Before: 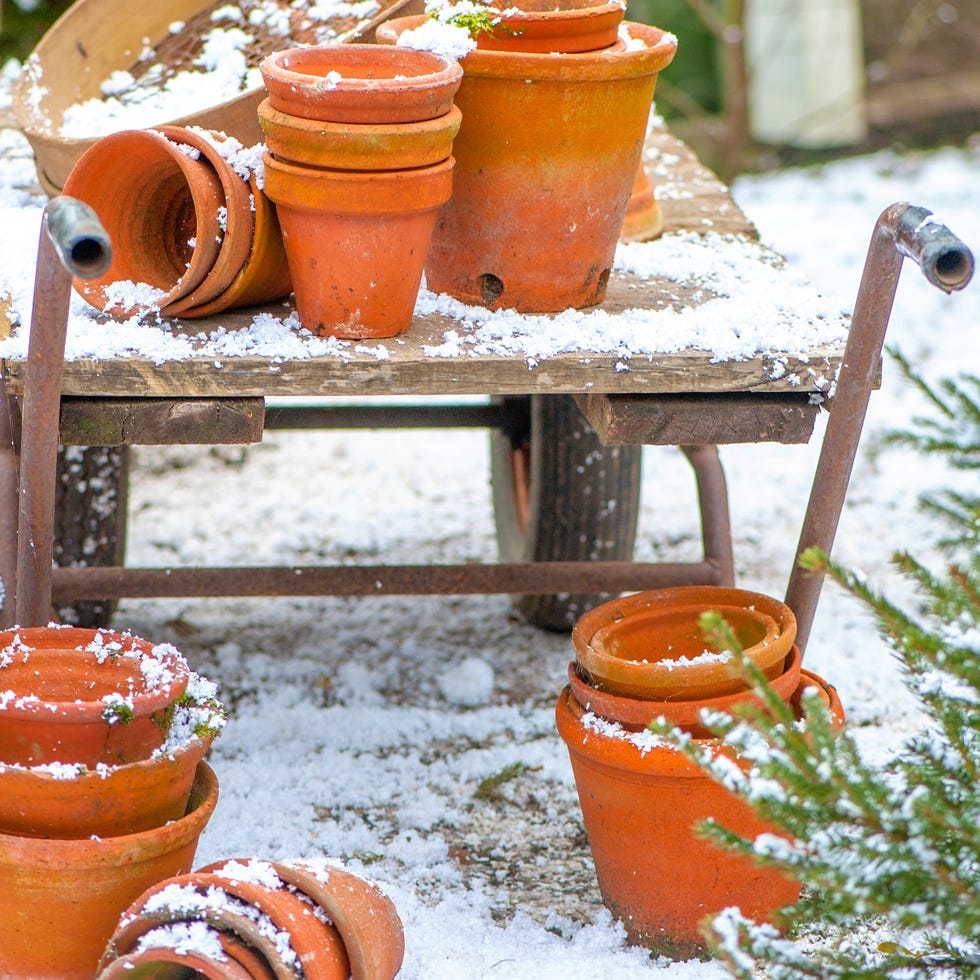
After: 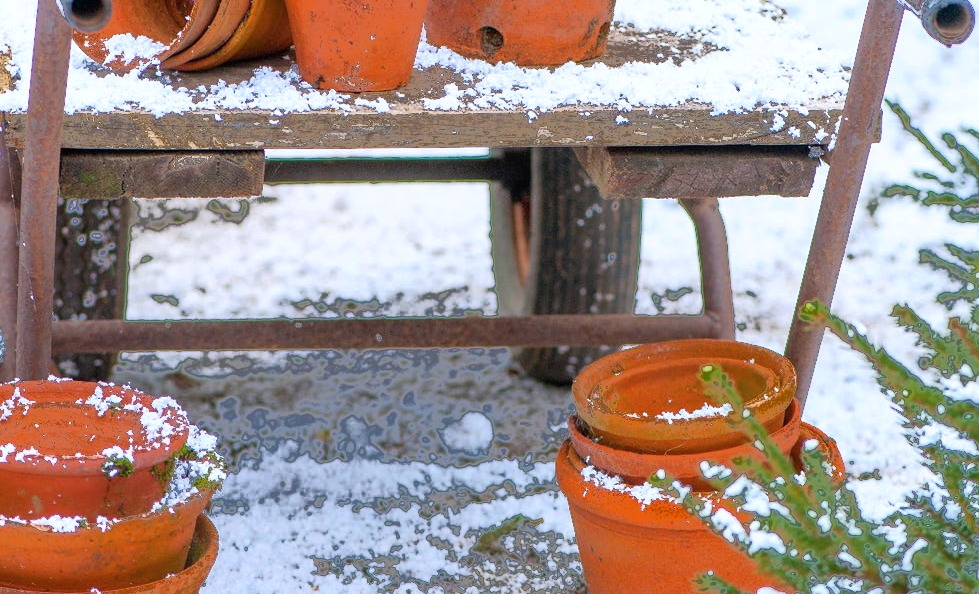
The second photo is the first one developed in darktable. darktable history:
crop and rotate: top 25.357%, bottom 13.942%
color calibration: illuminant as shot in camera, x 0.358, y 0.373, temperature 4628.91 K
fill light: exposure -0.73 EV, center 0.69, width 2.2
